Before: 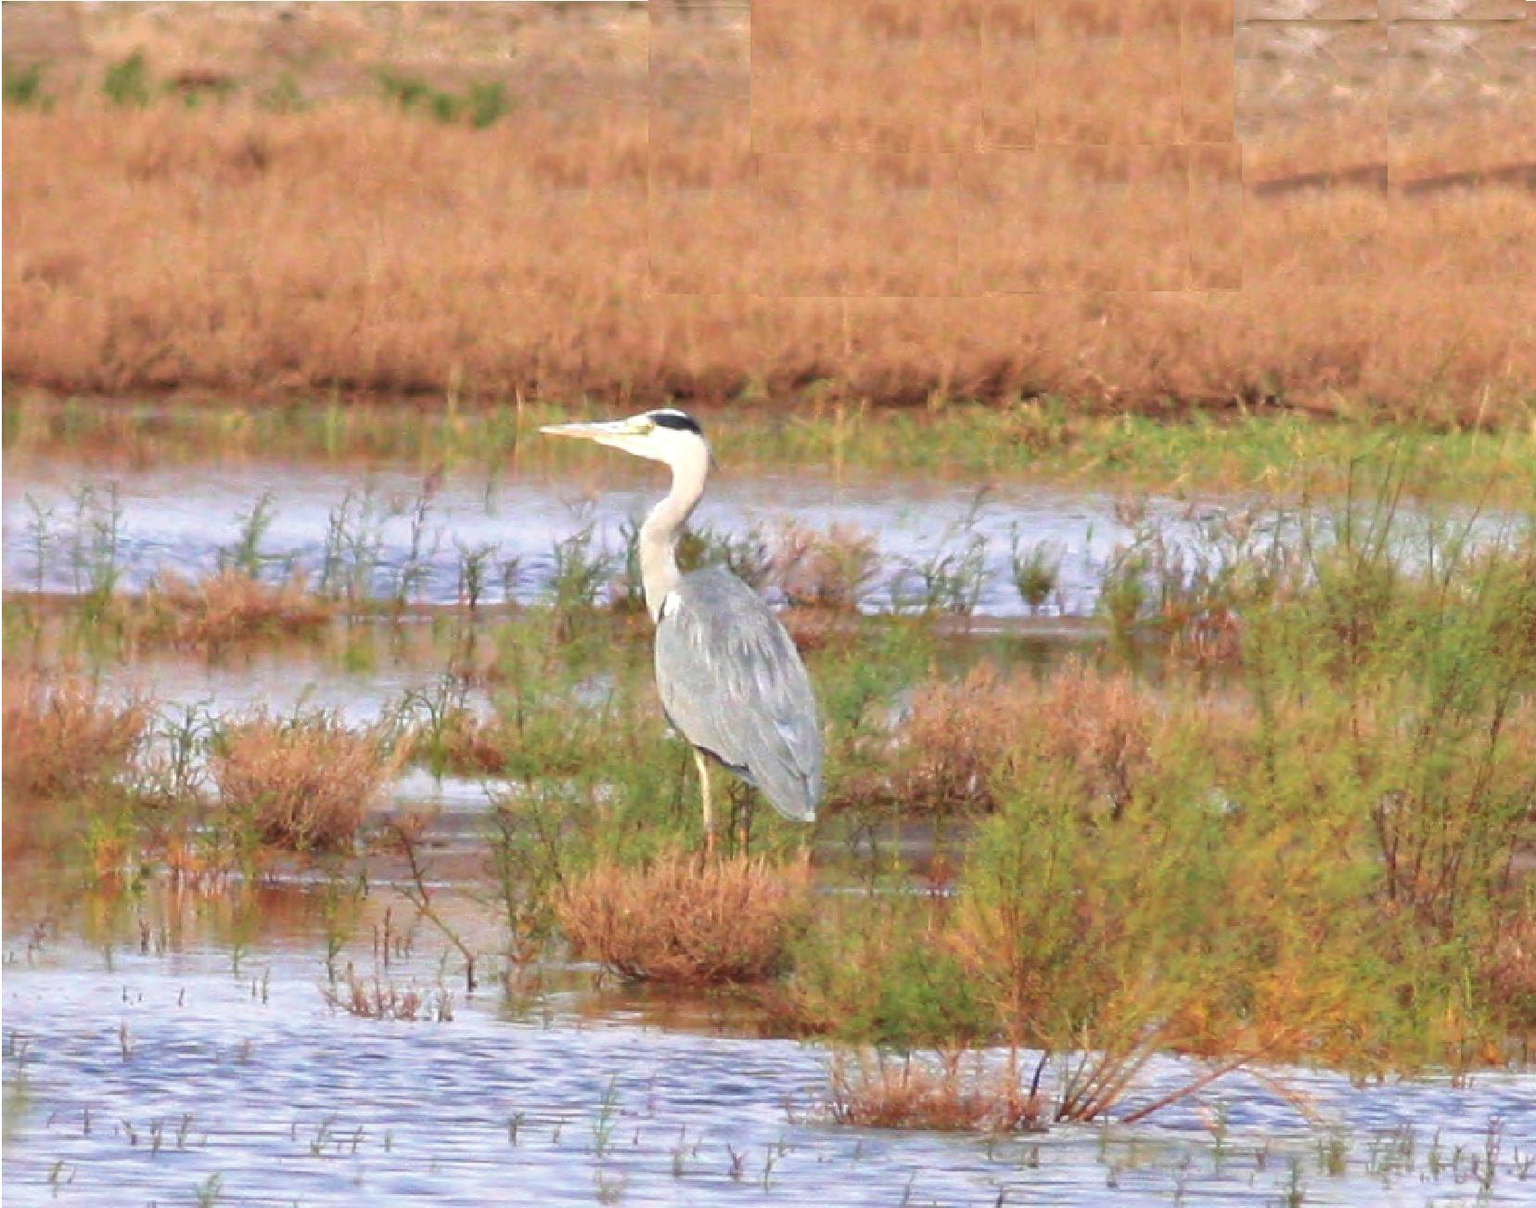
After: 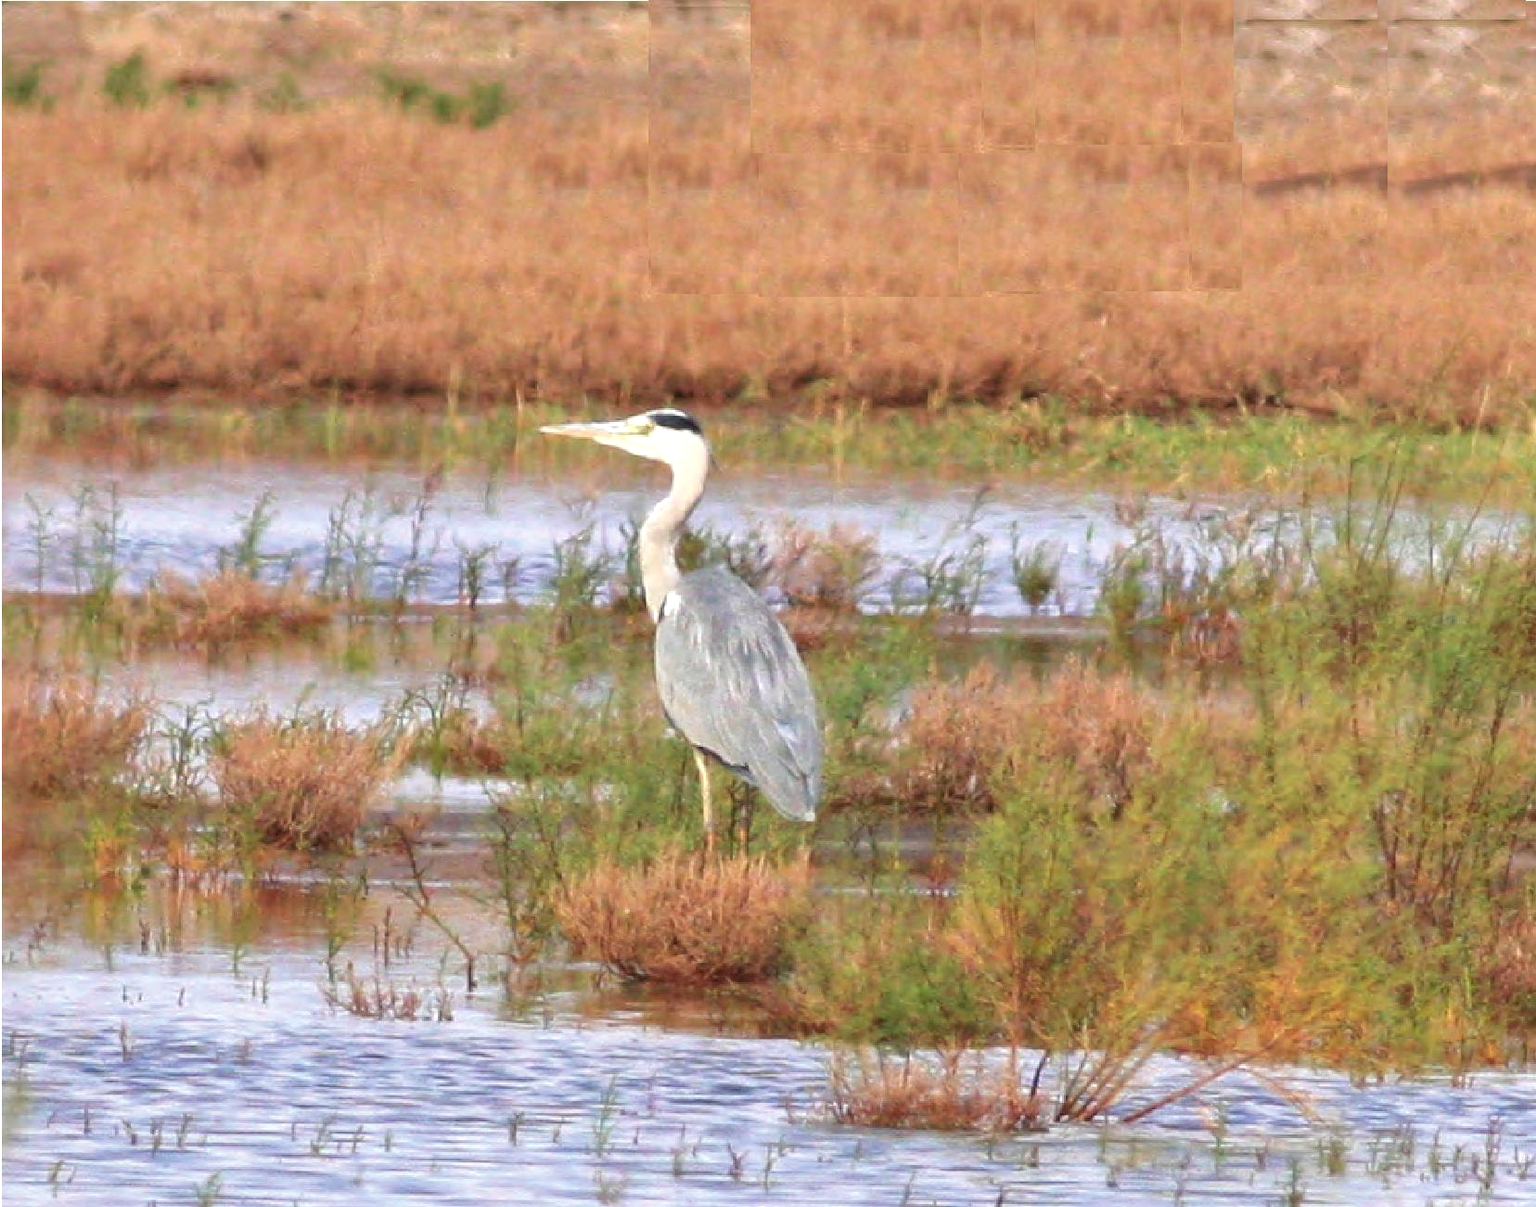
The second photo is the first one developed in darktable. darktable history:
local contrast: highlights 107%, shadows 103%, detail 120%, midtone range 0.2
